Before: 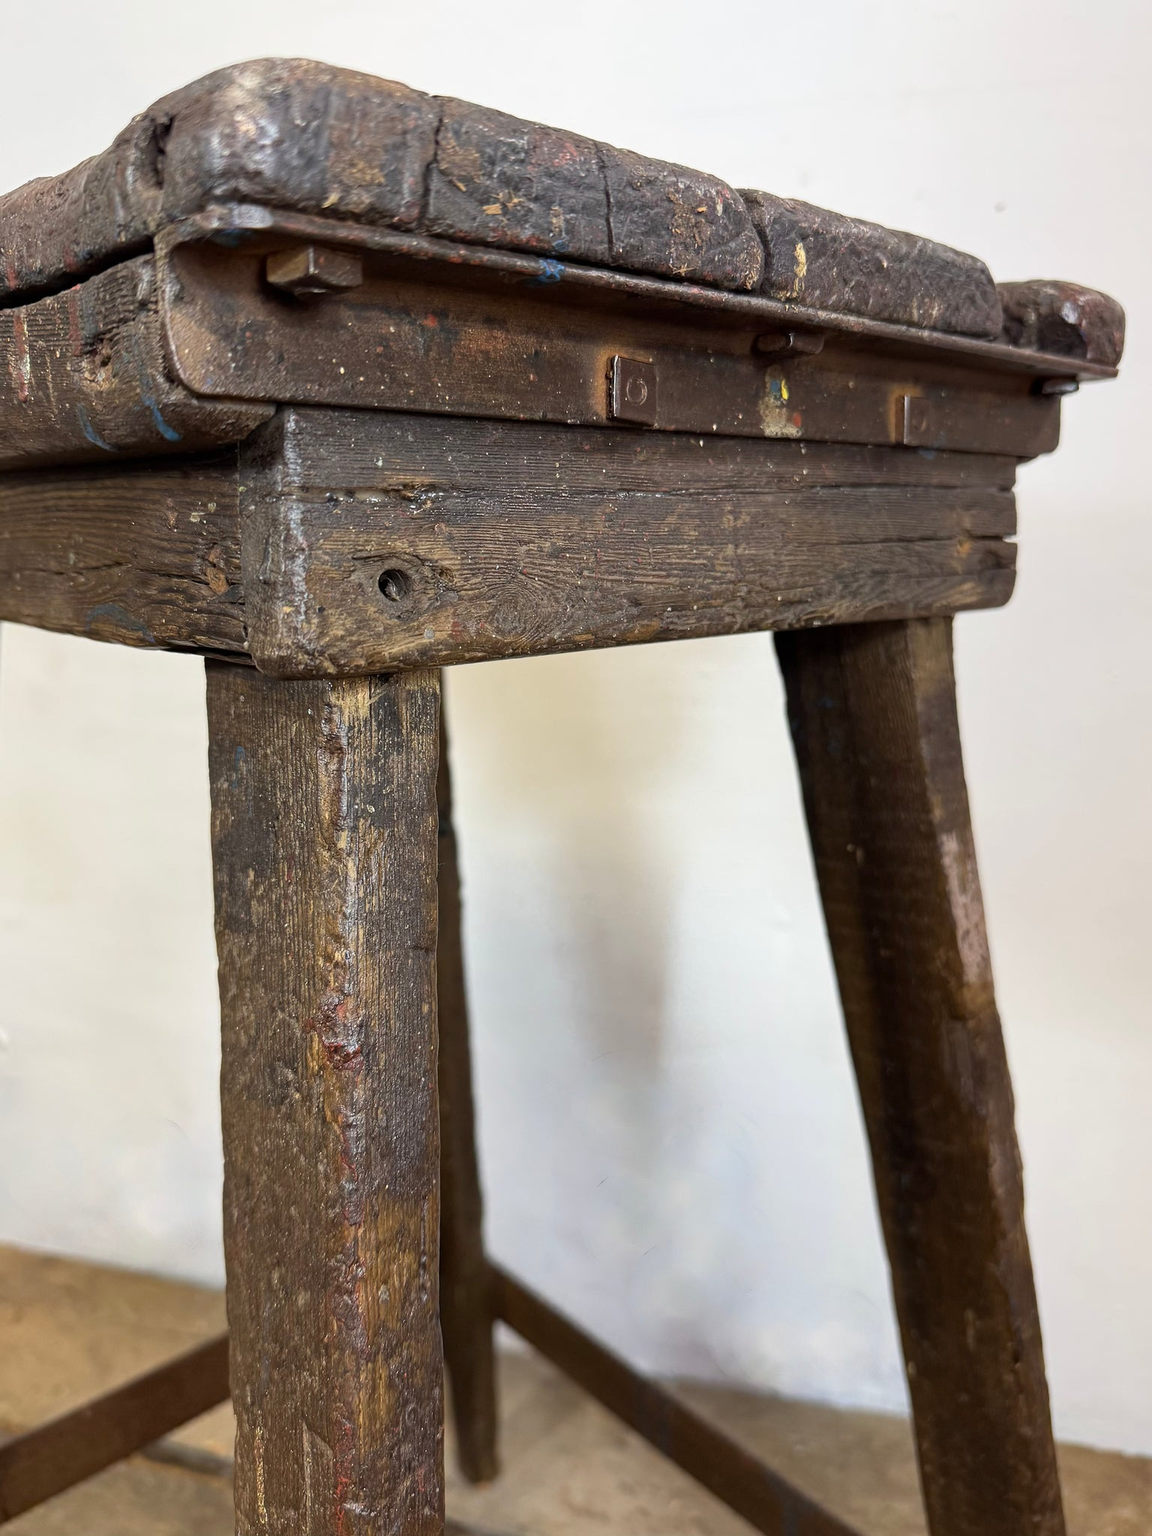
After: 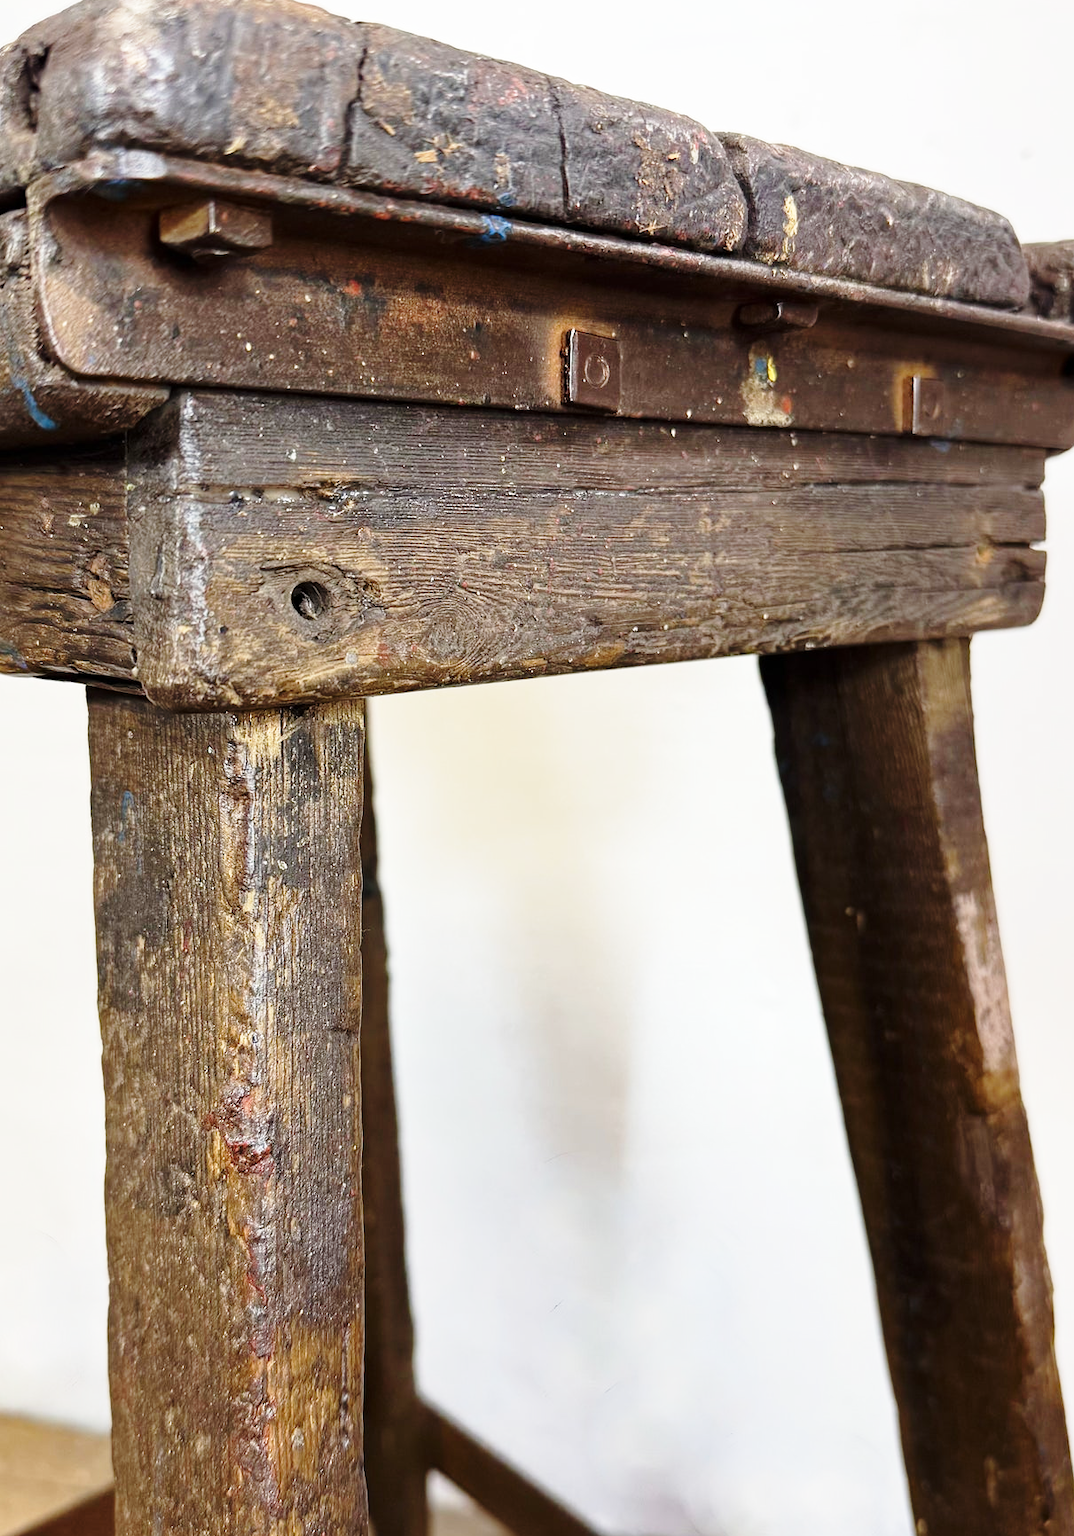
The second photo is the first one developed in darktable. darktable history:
base curve: curves: ch0 [(0, 0) (0.028, 0.03) (0.121, 0.232) (0.46, 0.748) (0.859, 0.968) (1, 1)], preserve colors none
crop: left 11.494%, top 5.048%, right 9.556%, bottom 10.368%
